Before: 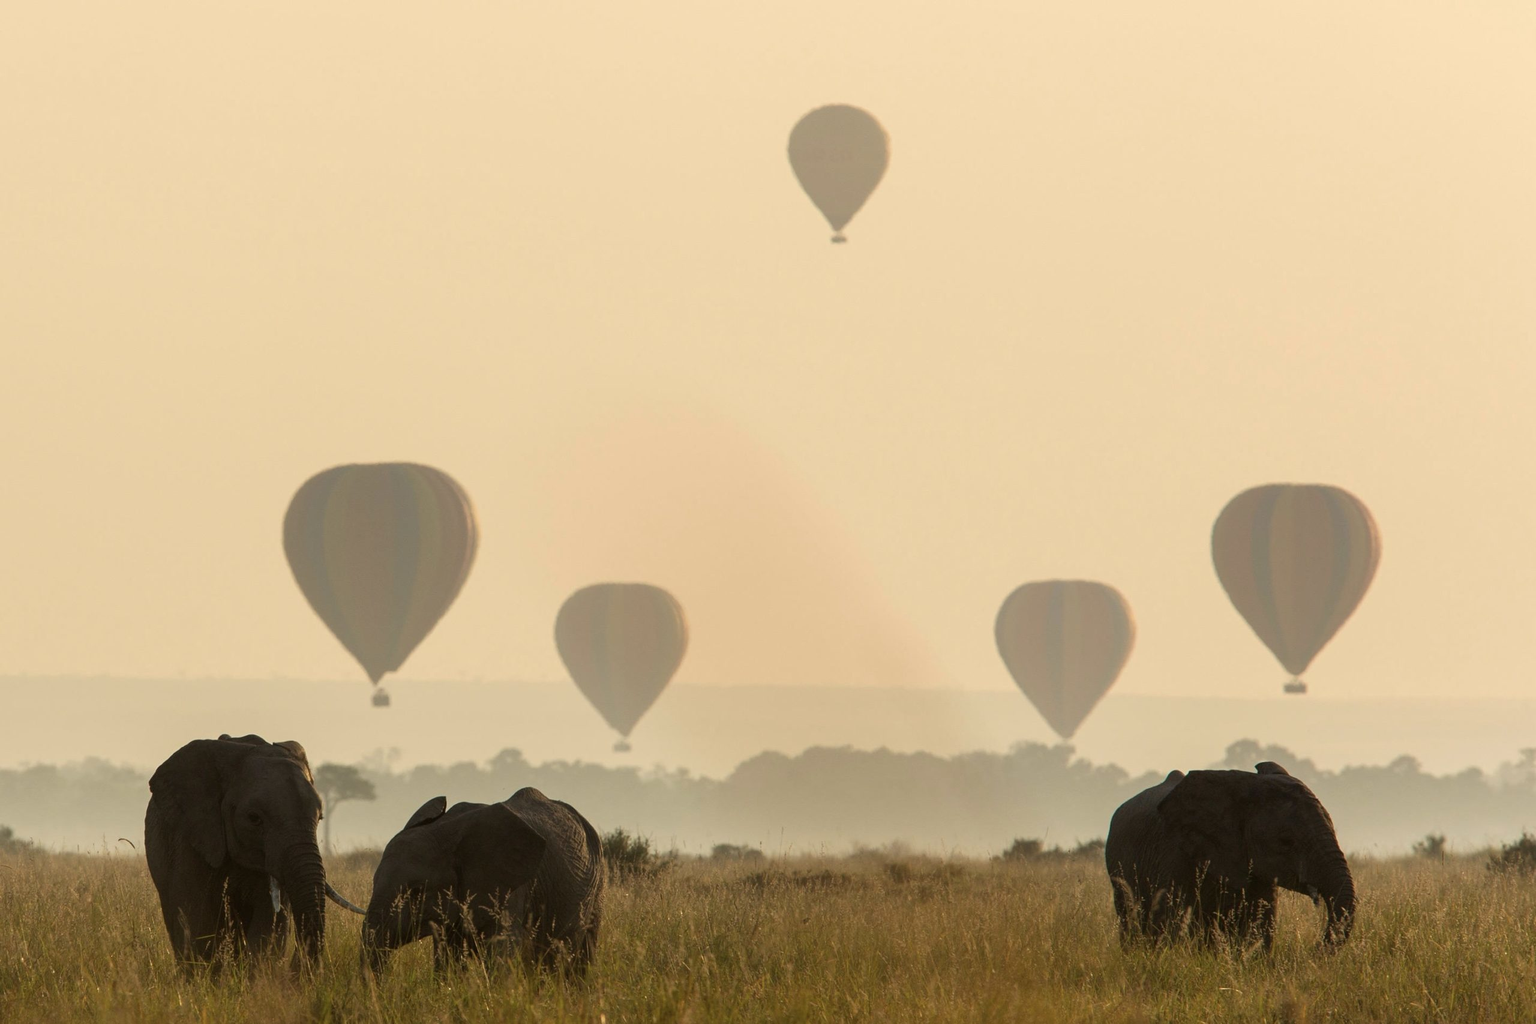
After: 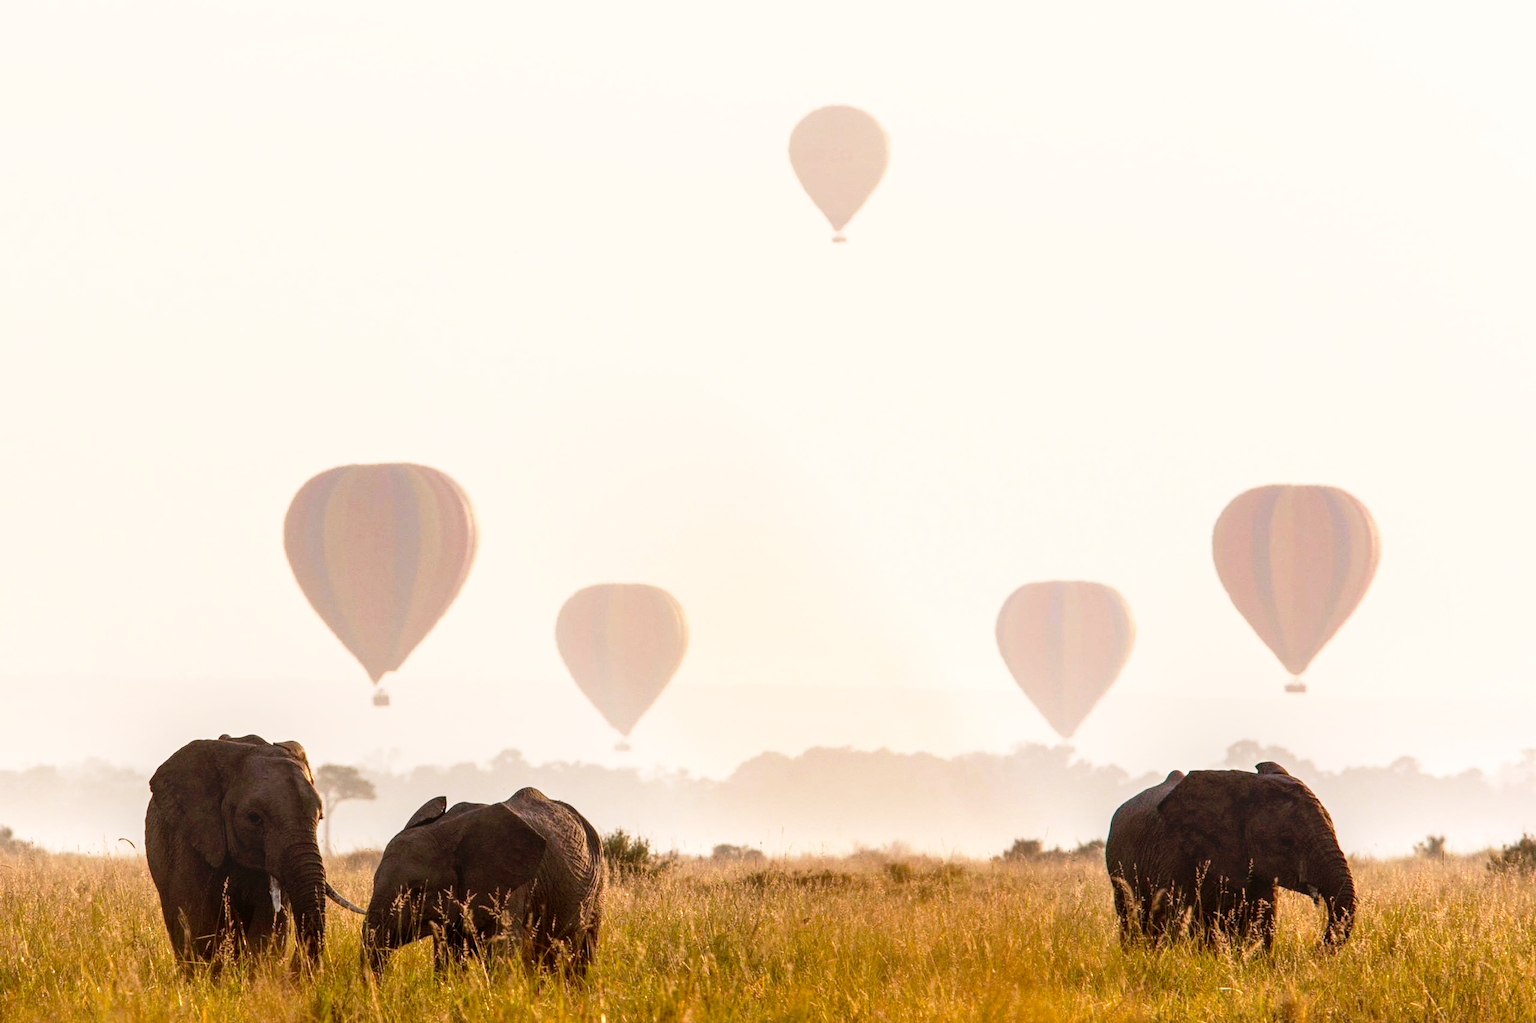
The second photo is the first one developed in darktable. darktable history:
color calibration: output R [1.063, -0.012, -0.003, 0], output B [-0.079, 0.047, 1, 0], illuminant as shot in camera, x 0.37, y 0.382, temperature 4319.7 K
base curve: curves: ch0 [(0, 0) (0.012, 0.01) (0.073, 0.168) (0.31, 0.711) (0.645, 0.957) (1, 1)], preserve colors none
local contrast: detail 130%
